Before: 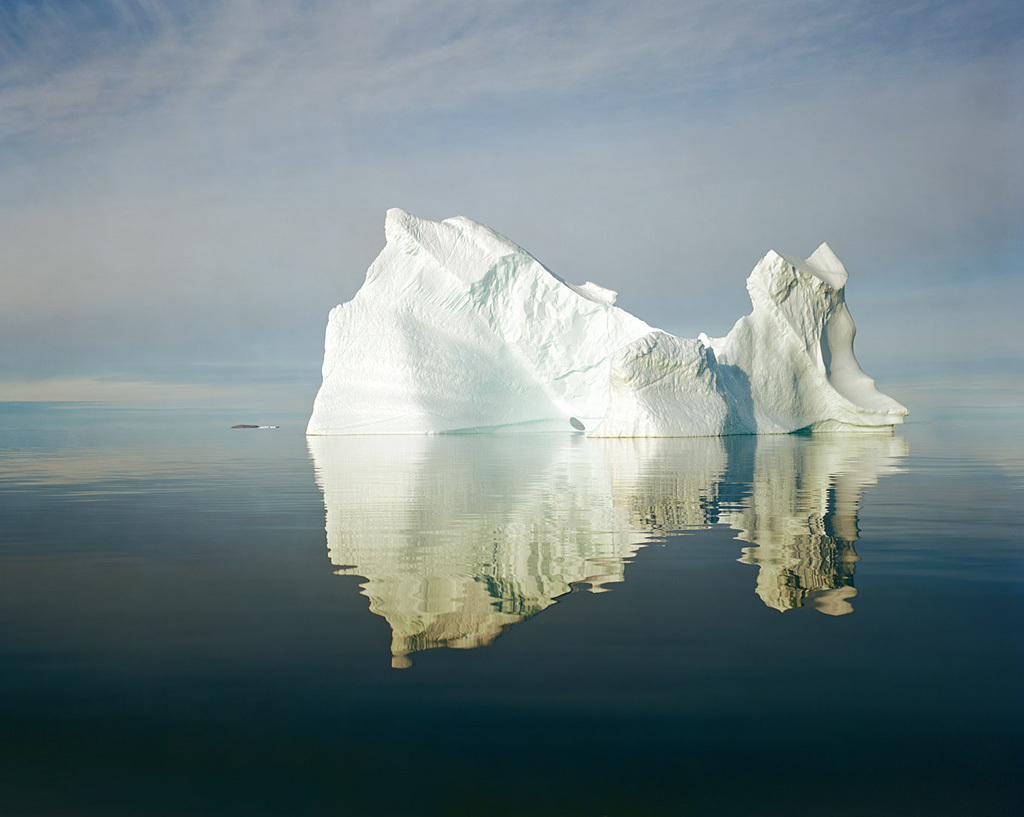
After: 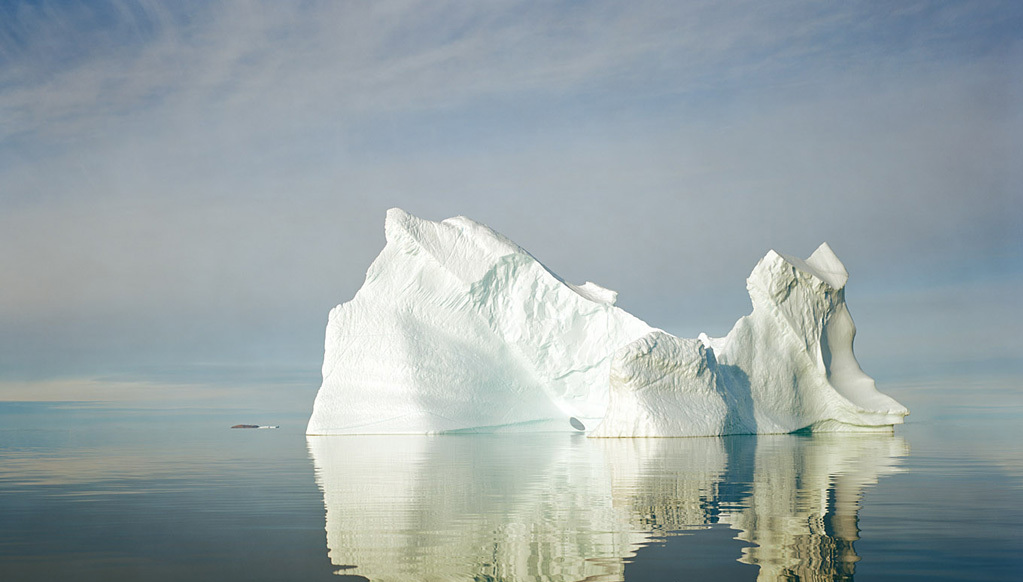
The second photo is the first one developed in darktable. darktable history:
crop: right 0%, bottom 28.75%
